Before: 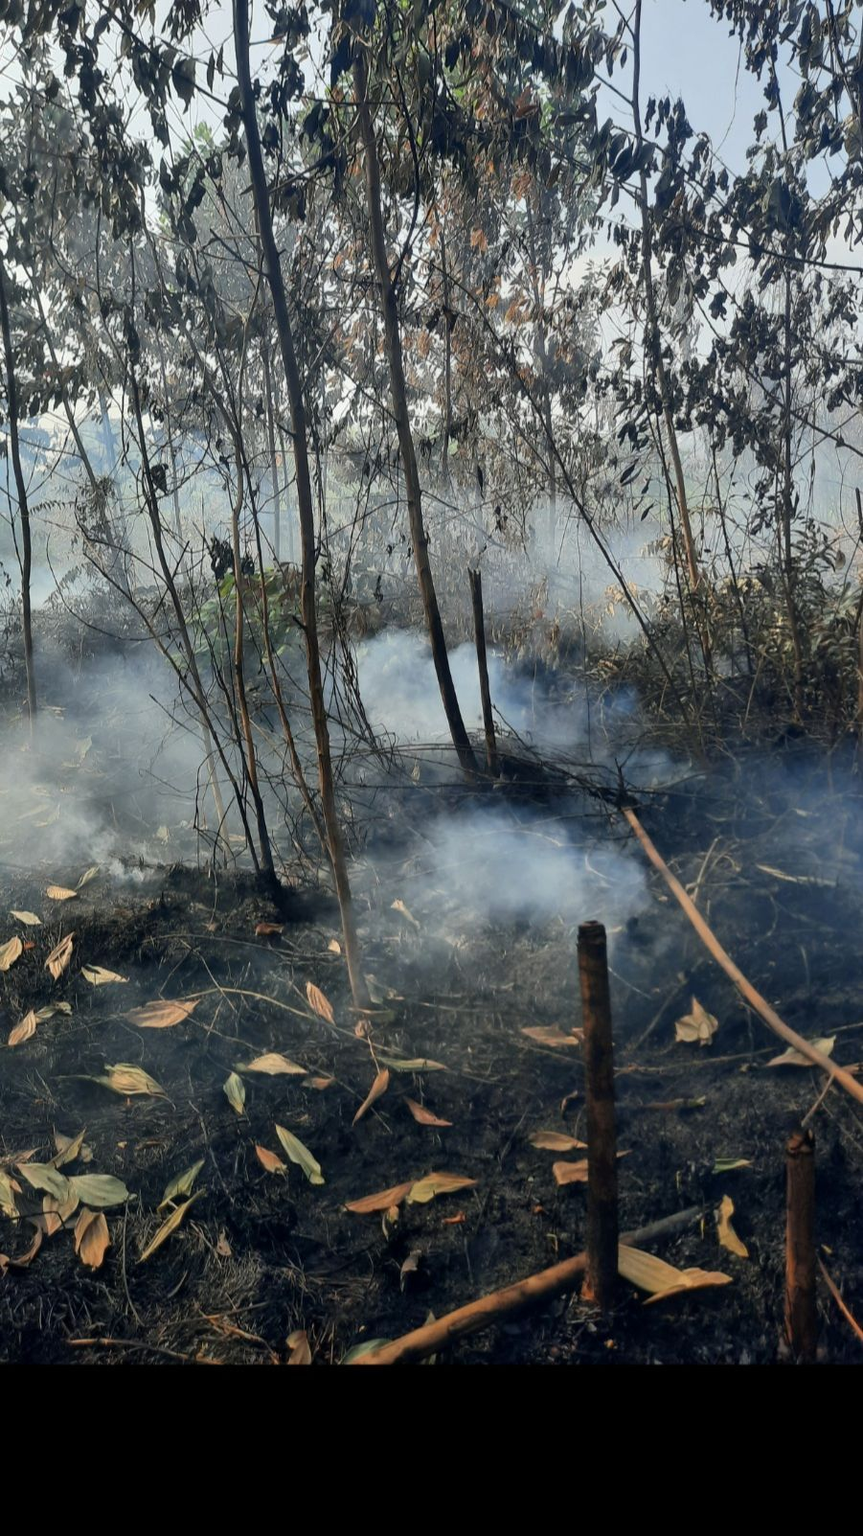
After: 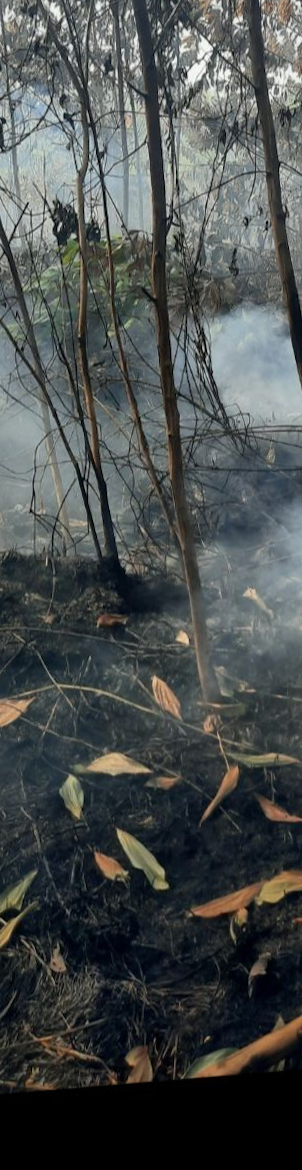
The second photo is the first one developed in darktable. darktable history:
rotate and perspective: rotation 0.679°, lens shift (horizontal) 0.136, crop left 0.009, crop right 0.991, crop top 0.078, crop bottom 0.95
crop and rotate: left 21.77%, top 18.528%, right 44.676%, bottom 2.997%
